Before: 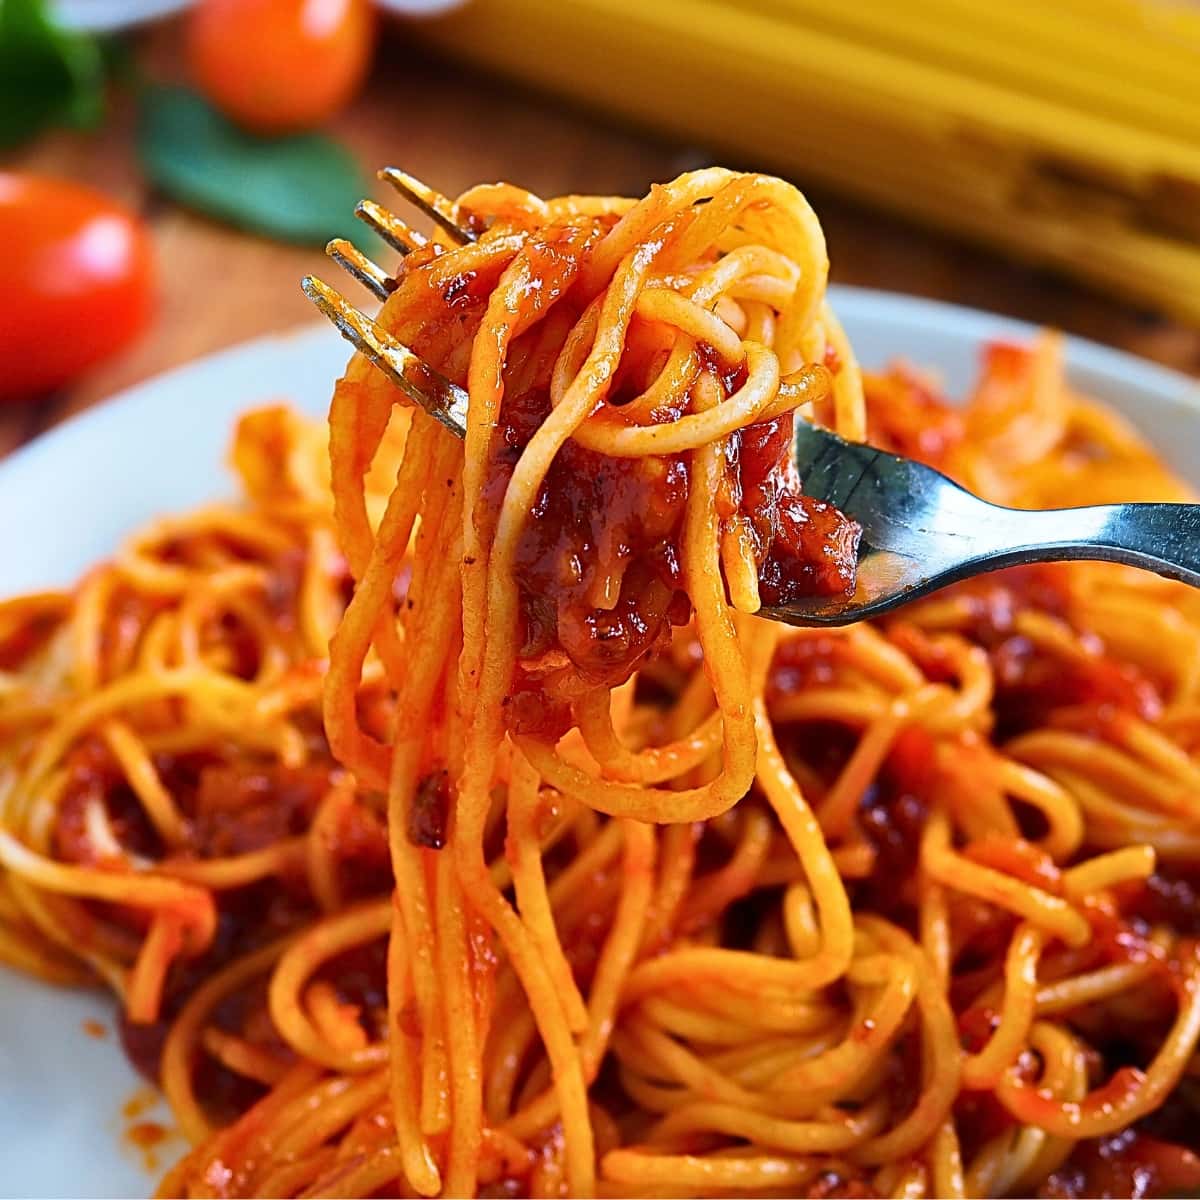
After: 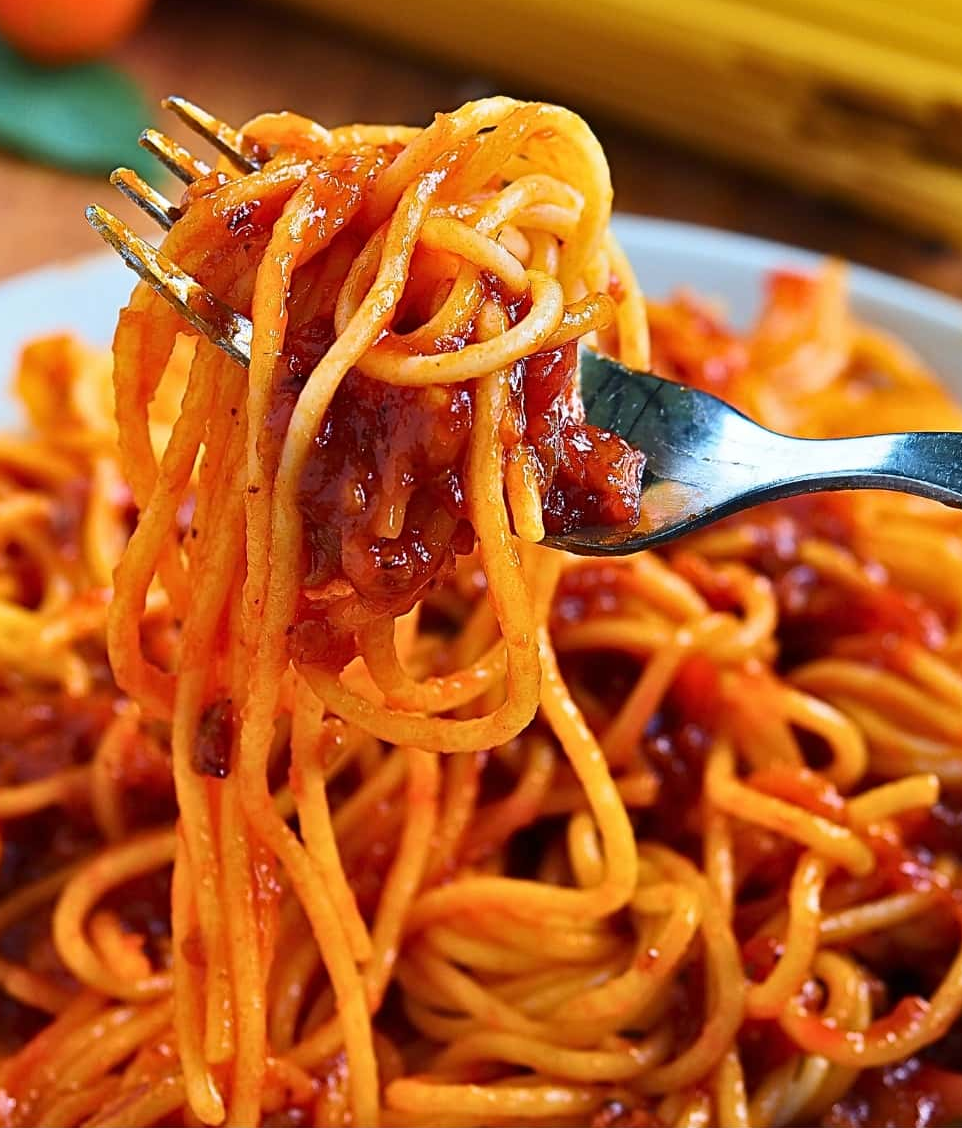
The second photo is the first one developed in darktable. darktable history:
crop and rotate: left 18.031%, top 5.983%, right 1.739%
